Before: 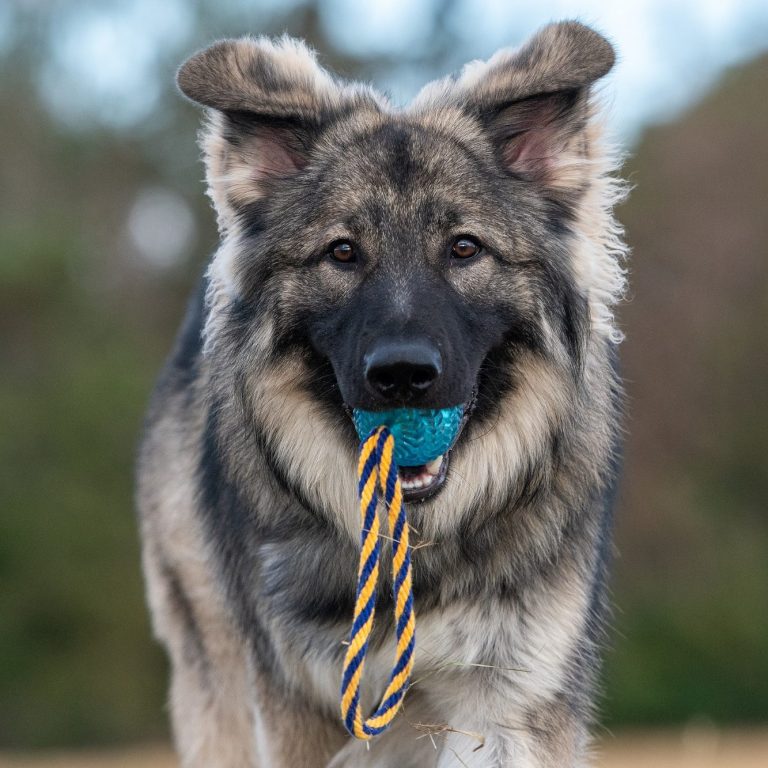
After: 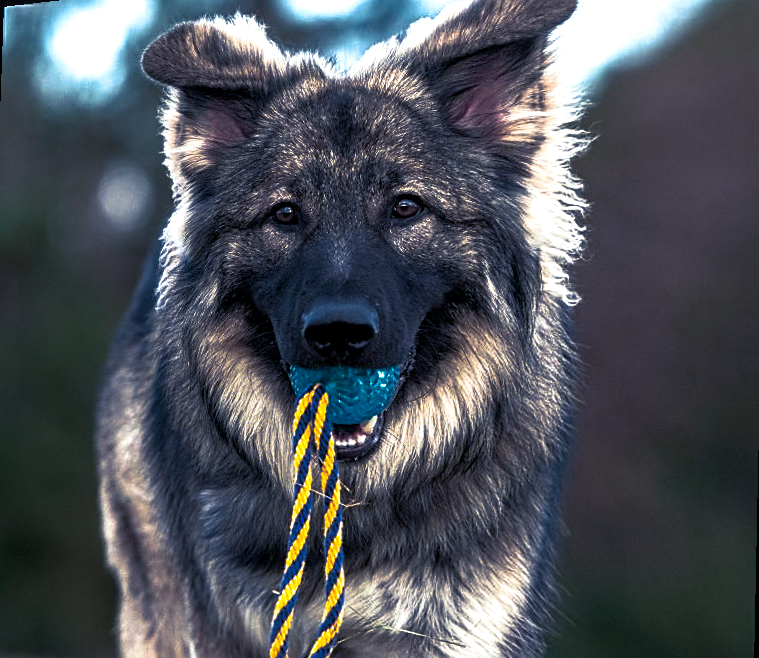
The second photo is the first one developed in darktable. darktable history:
contrast brightness saturation: contrast 0.08, saturation 0.2
split-toning: shadows › hue 230.4°
exposure: exposure 0.258 EV, compensate highlight preservation false
base curve: curves: ch0 [(0, 0) (0.564, 0.291) (0.802, 0.731) (1, 1)]
color balance rgb: linear chroma grading › shadows 10%, linear chroma grading › highlights 10%, linear chroma grading › global chroma 15%, linear chroma grading › mid-tones 15%, perceptual saturation grading › global saturation 40%, perceptual saturation grading › highlights -25%, perceptual saturation grading › mid-tones 35%, perceptual saturation grading › shadows 35%, perceptual brilliance grading › global brilliance 11.29%, global vibrance 11.29%
sharpen: amount 0.55
rotate and perspective: rotation 1.69°, lens shift (vertical) -0.023, lens shift (horizontal) -0.291, crop left 0.025, crop right 0.988, crop top 0.092, crop bottom 0.842
local contrast: on, module defaults
